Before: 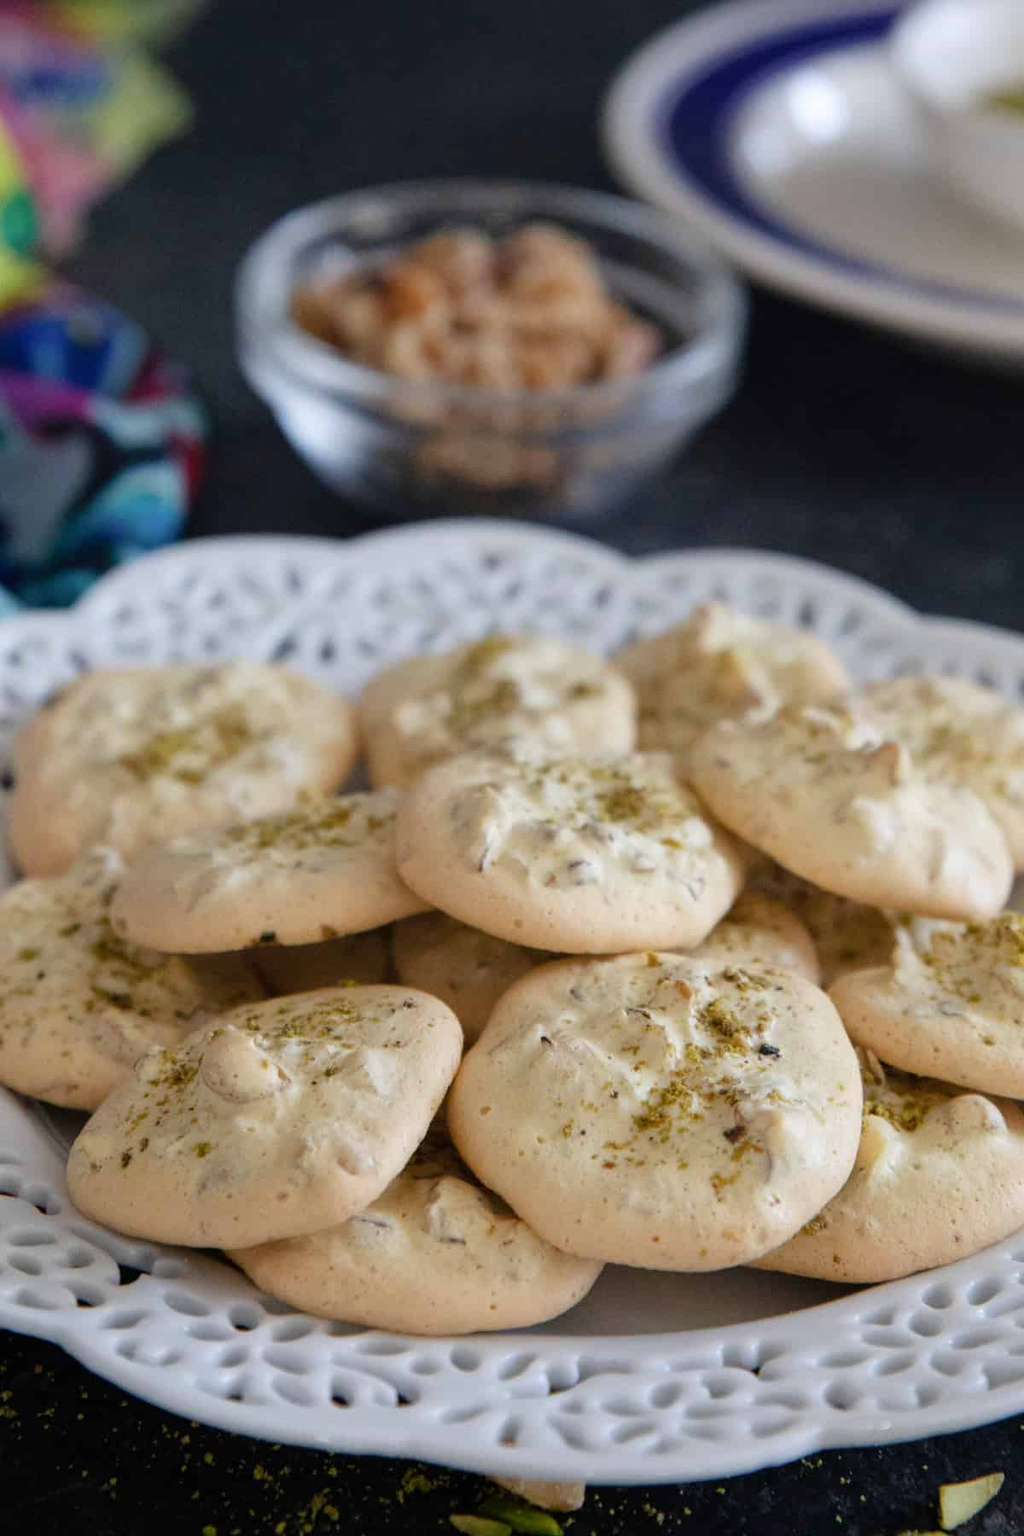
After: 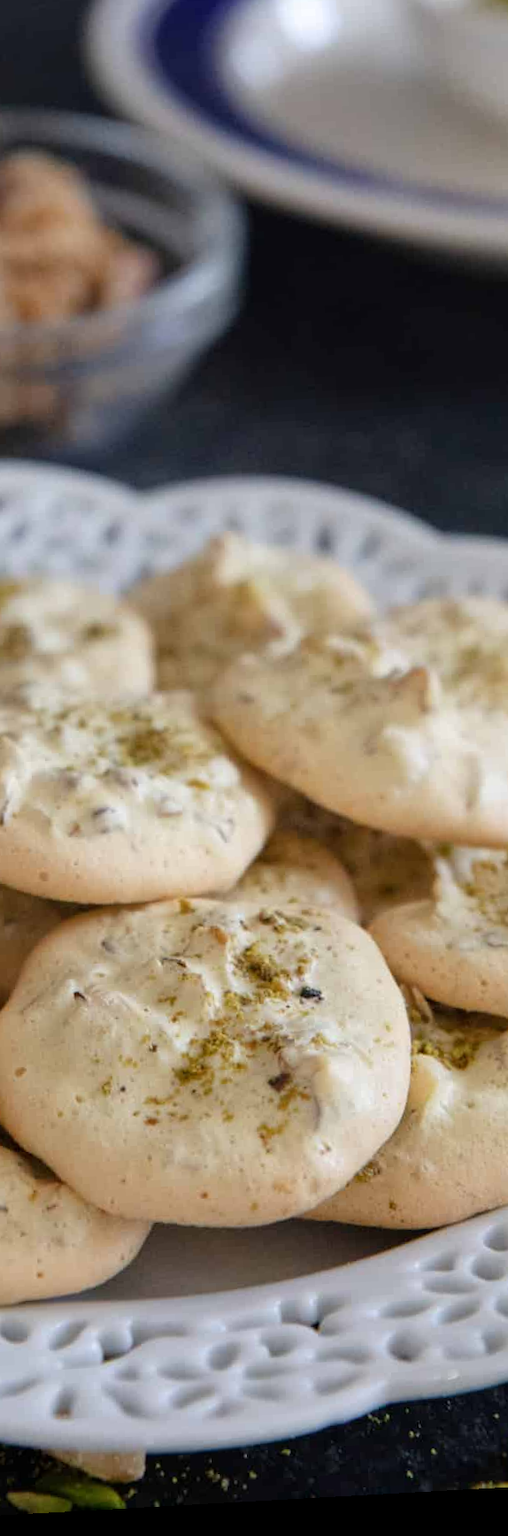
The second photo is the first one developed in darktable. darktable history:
rotate and perspective: rotation -3.18°, automatic cropping off
crop: left 47.628%, top 6.643%, right 7.874%
